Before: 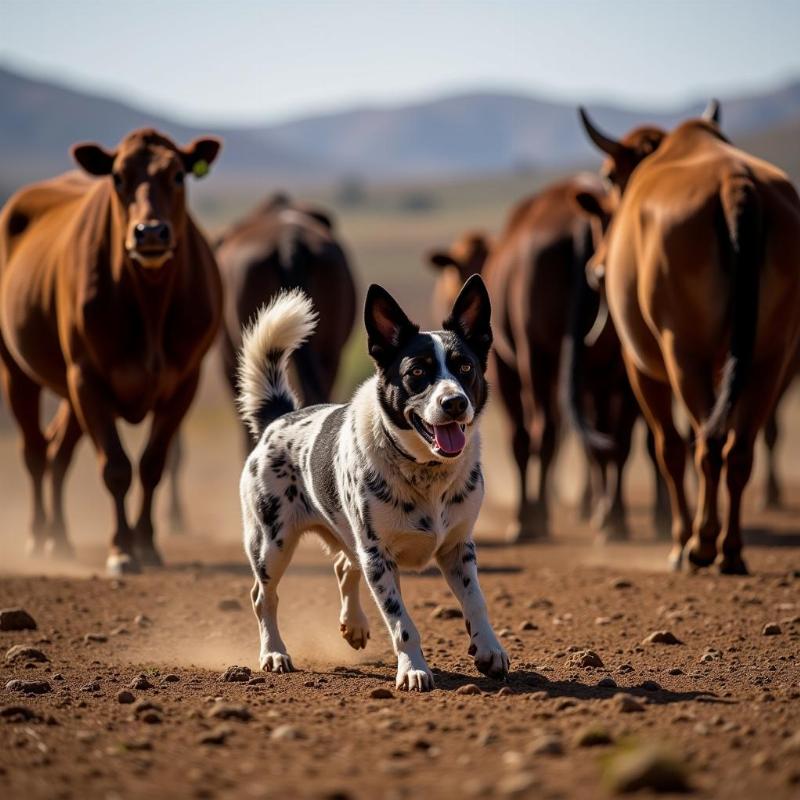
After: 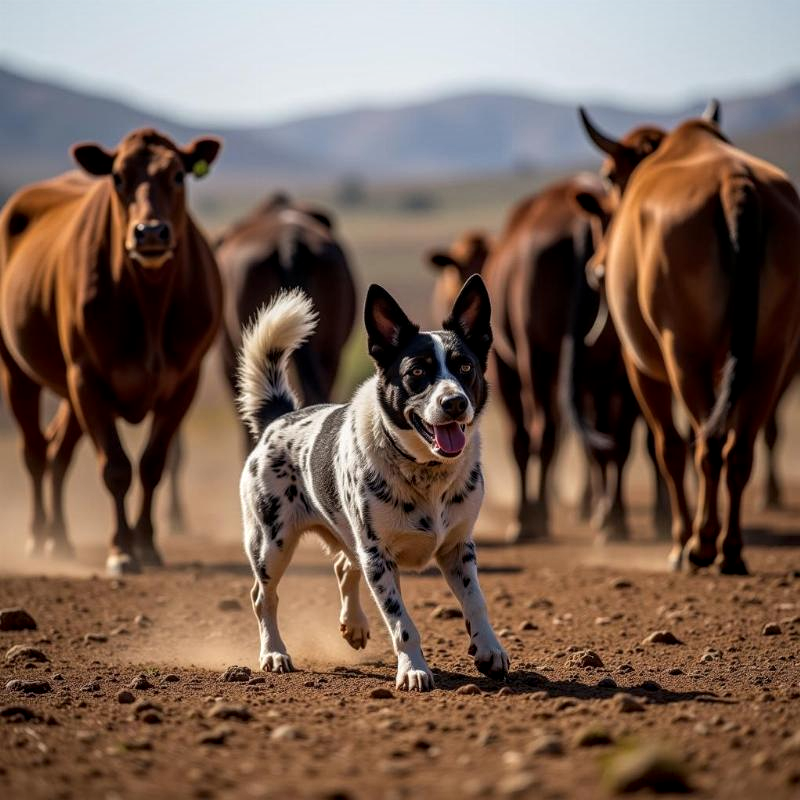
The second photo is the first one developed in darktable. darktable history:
shadows and highlights: shadows -25.89, highlights 51.63, soften with gaussian
local contrast: on, module defaults
